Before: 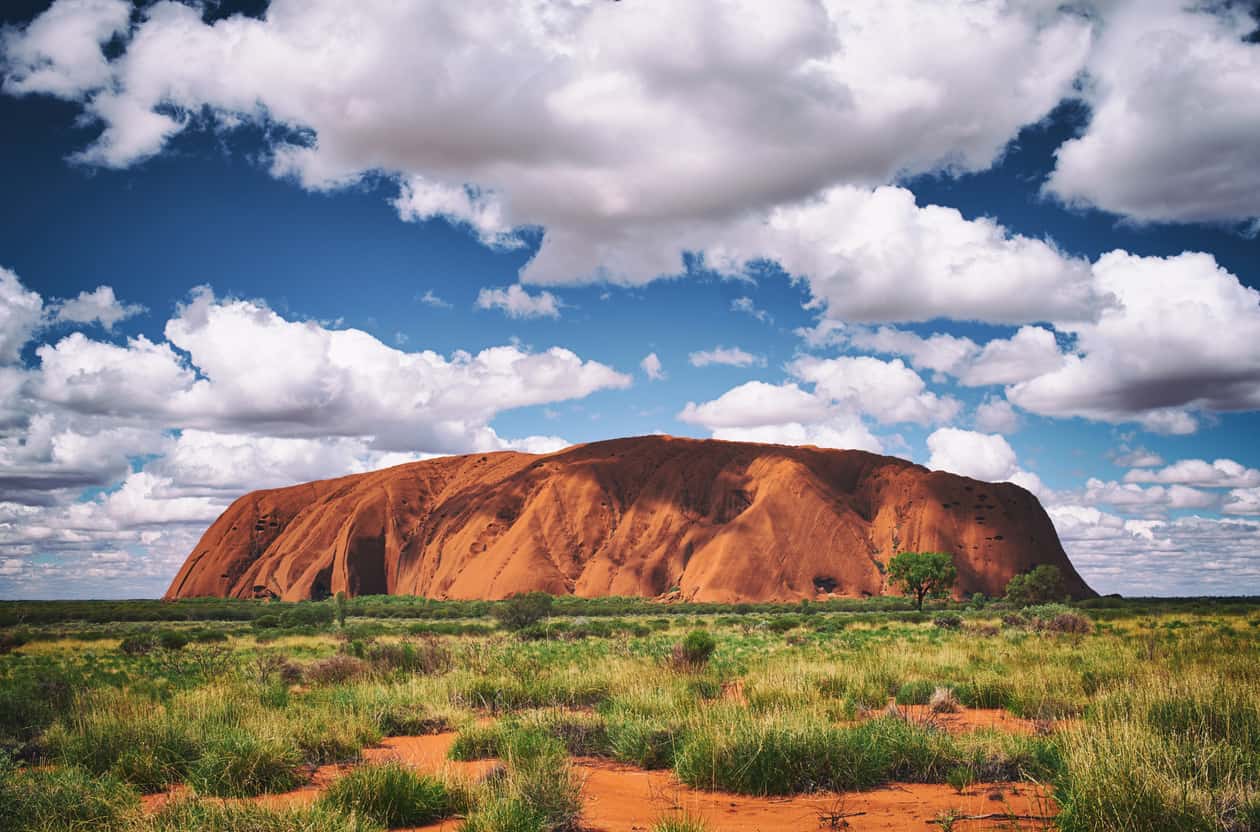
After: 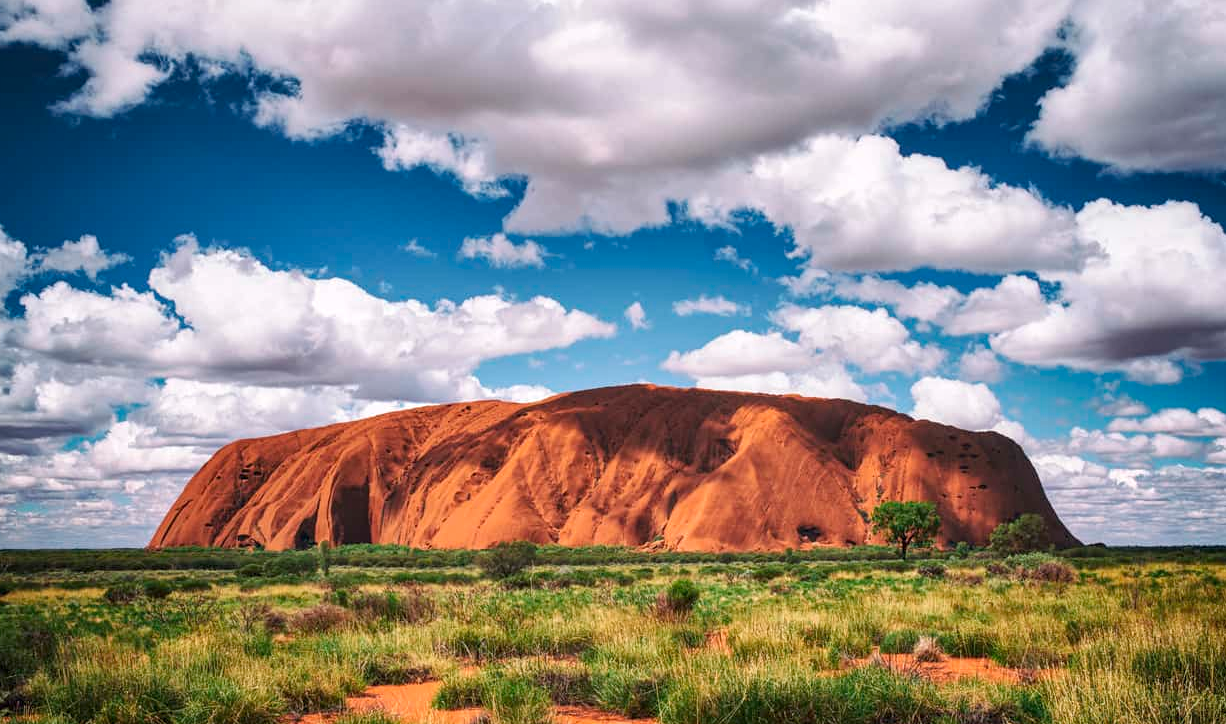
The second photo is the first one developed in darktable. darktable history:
tone equalizer: on, module defaults
local contrast: on, module defaults
crop: left 1.277%, top 6.145%, right 1.356%, bottom 6.821%
